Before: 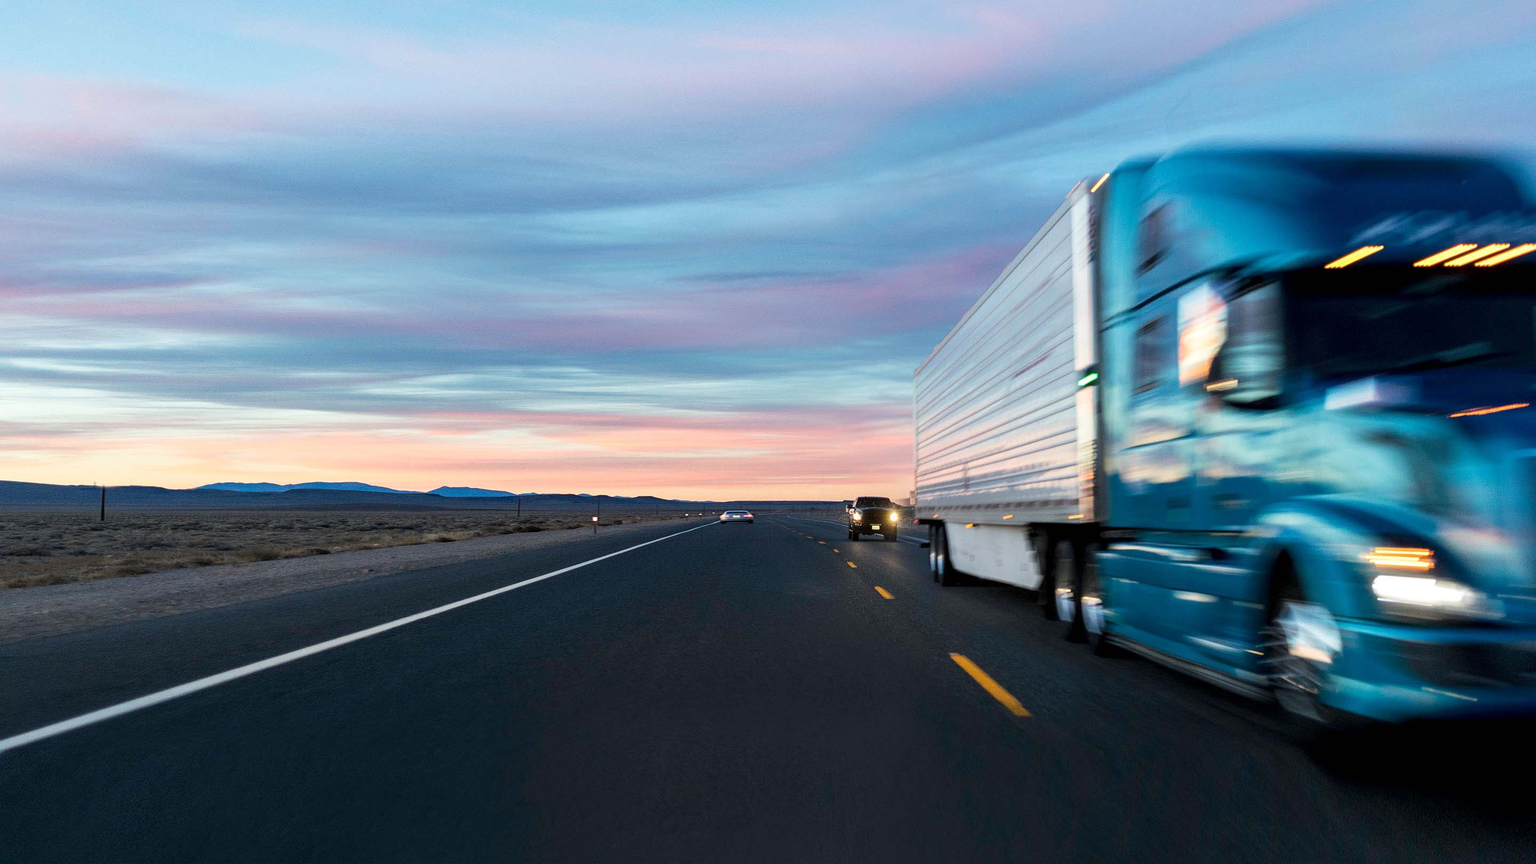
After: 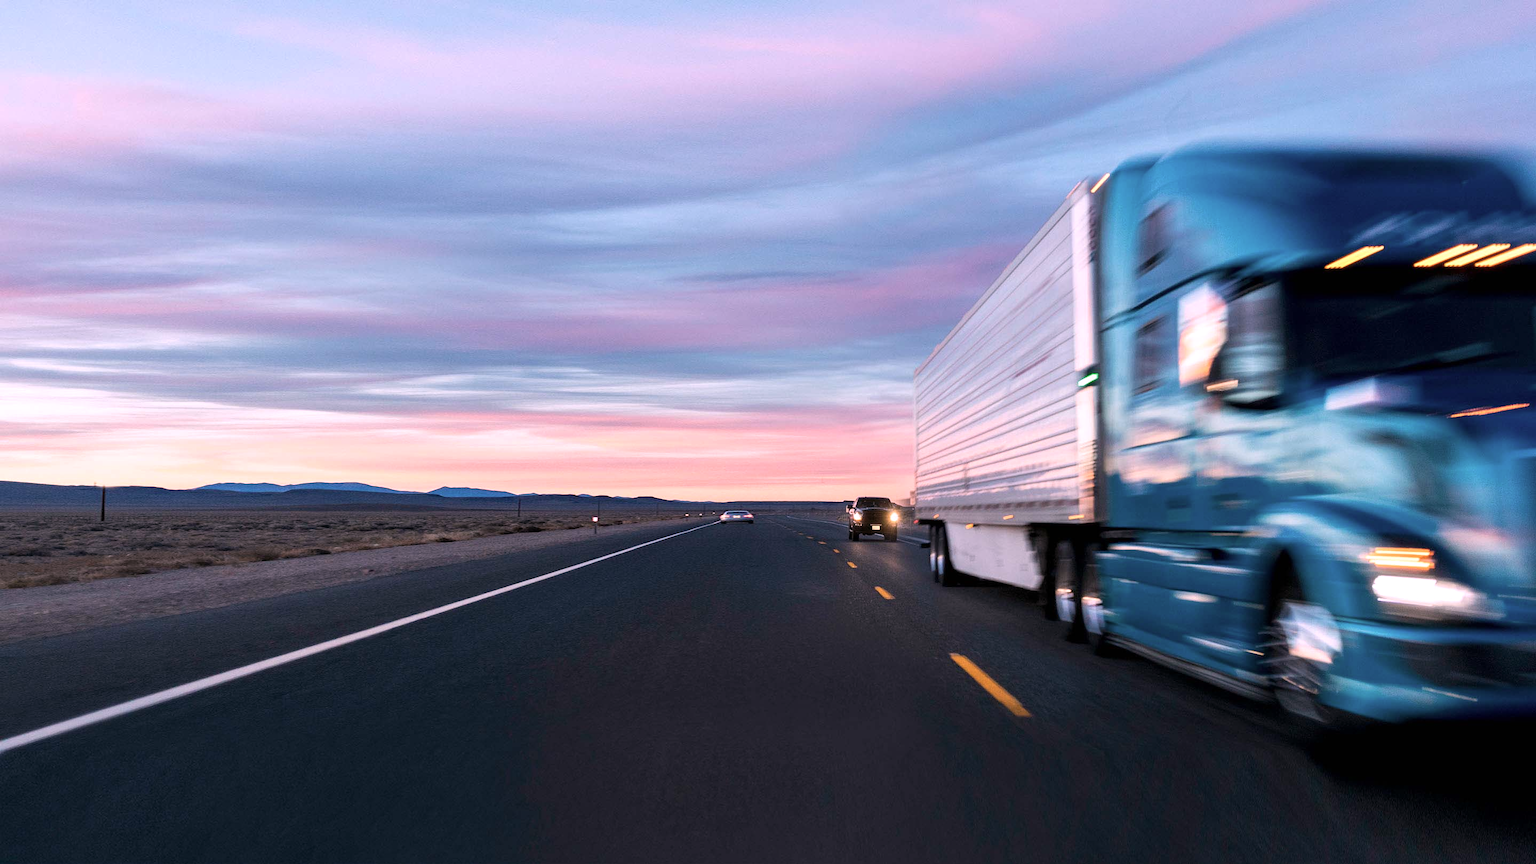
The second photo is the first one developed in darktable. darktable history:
white balance: red 1.188, blue 1.11
contrast brightness saturation: saturation -0.17
